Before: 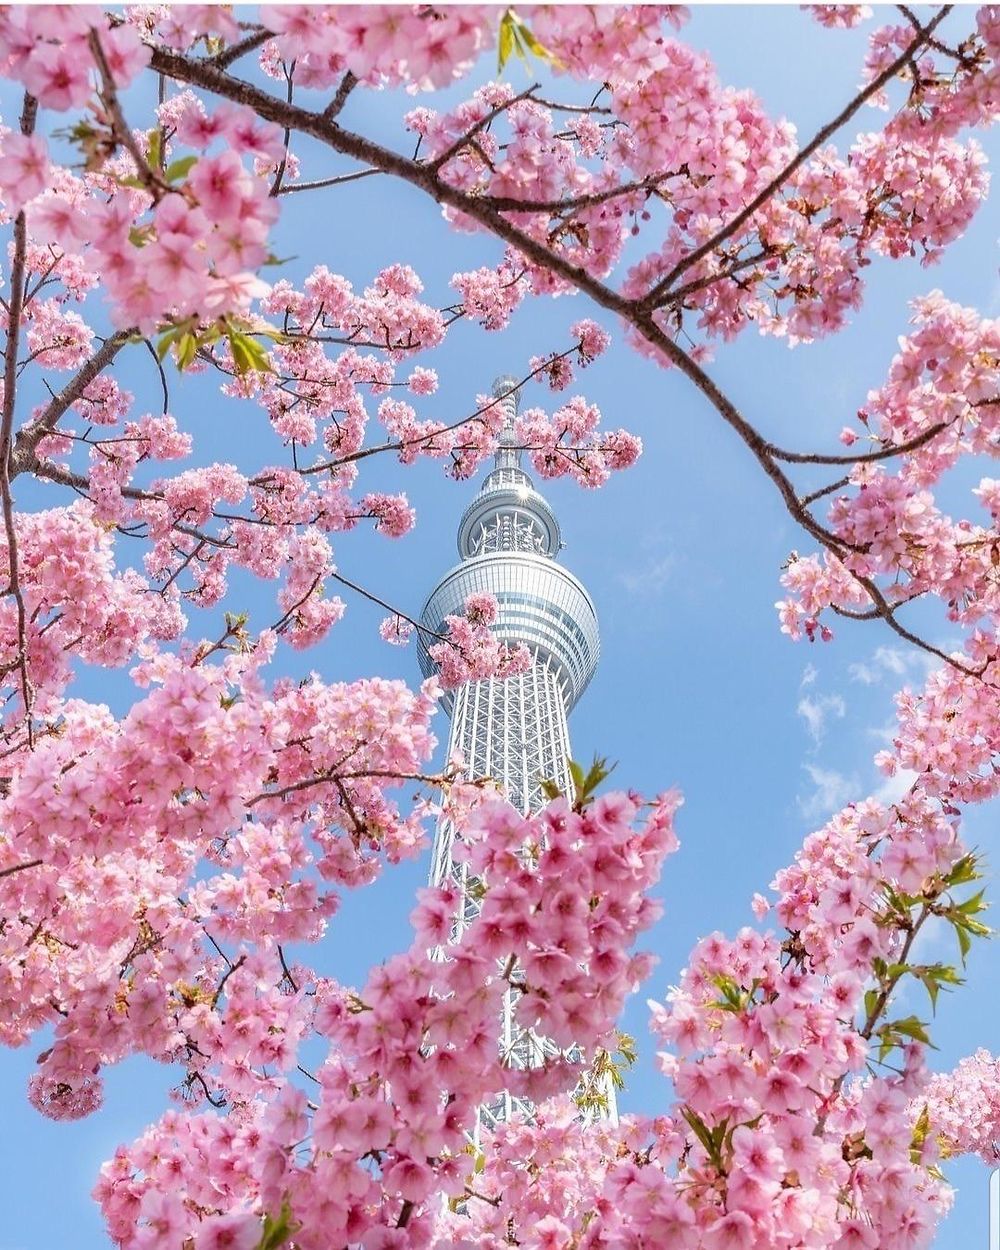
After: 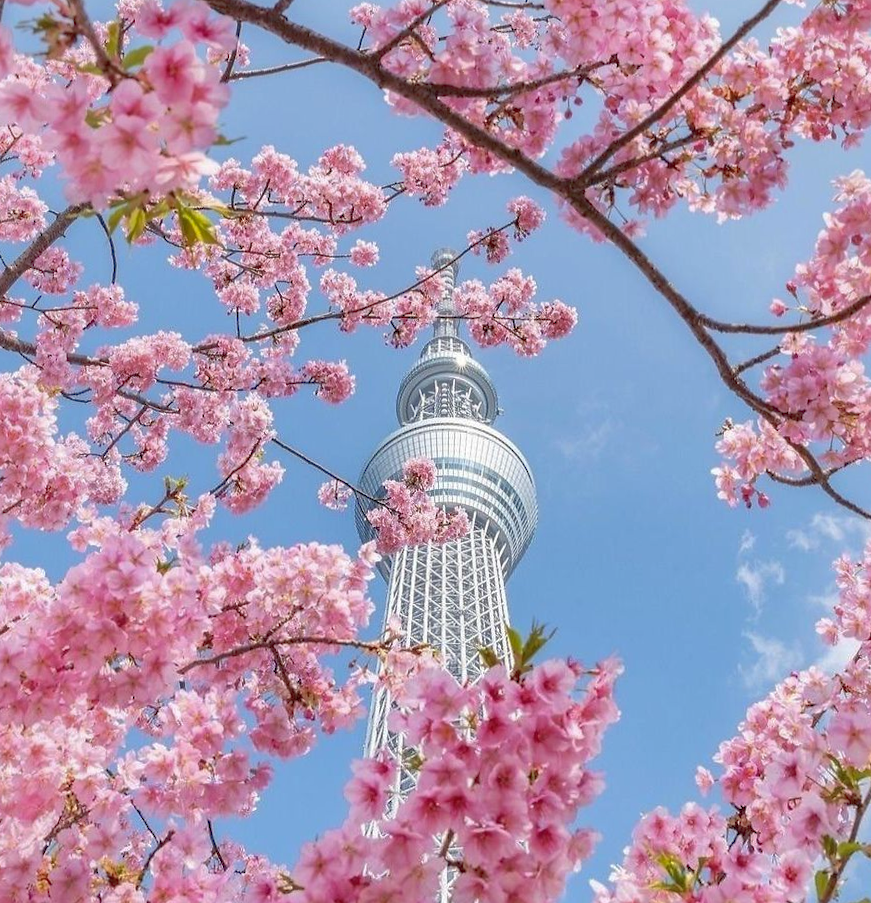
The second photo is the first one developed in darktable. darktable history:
rotate and perspective: rotation 0.215°, lens shift (vertical) -0.139, crop left 0.069, crop right 0.939, crop top 0.002, crop bottom 0.996
crop: left 2.737%, top 7.287%, right 3.421%, bottom 20.179%
shadows and highlights: on, module defaults
